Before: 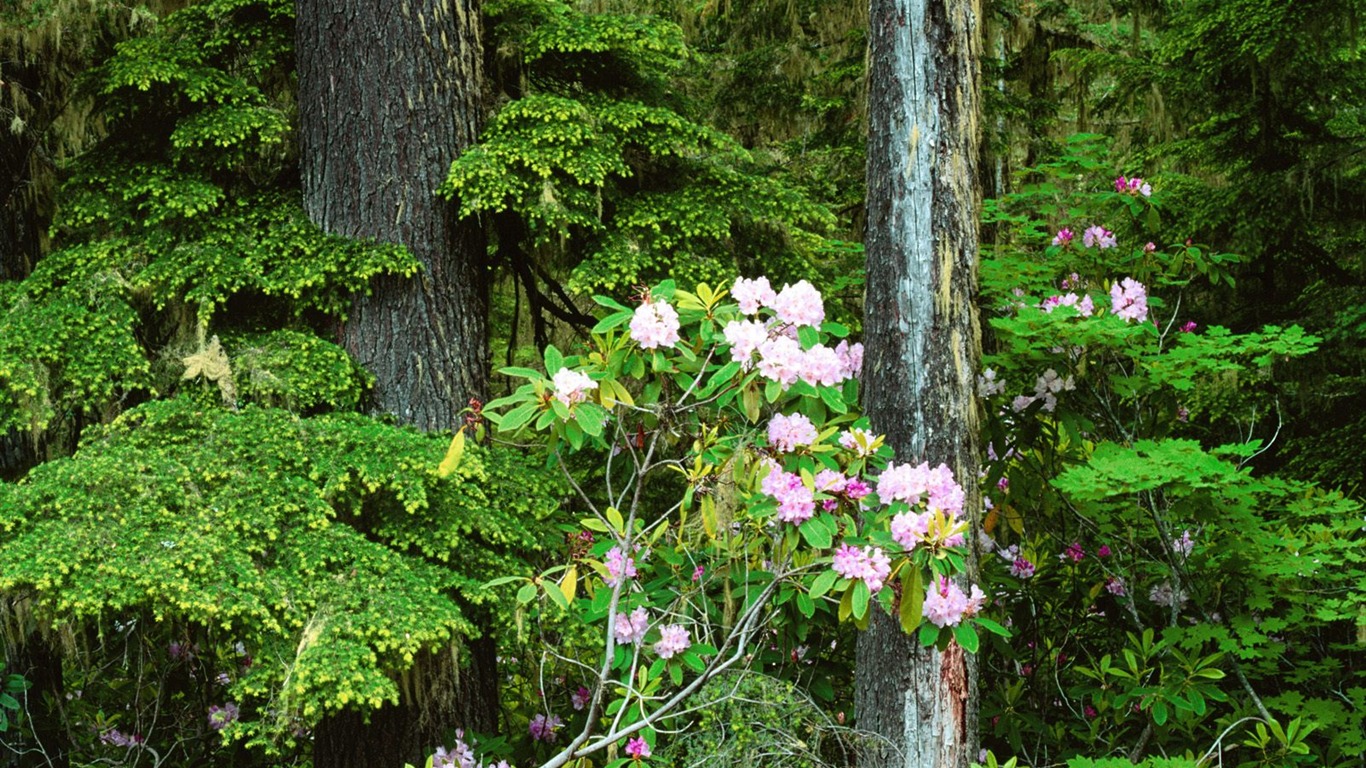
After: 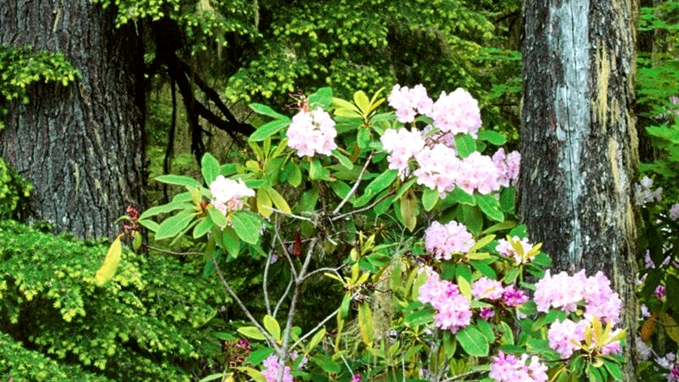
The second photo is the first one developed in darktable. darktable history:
color balance rgb: highlights gain › chroma 0.254%, highlights gain › hue 330°, perceptual saturation grading › global saturation -0.359%
crop: left 25.139%, top 25.066%, right 25.085%, bottom 25.093%
local contrast: mode bilateral grid, contrast 20, coarseness 50, detail 147%, midtone range 0.2
